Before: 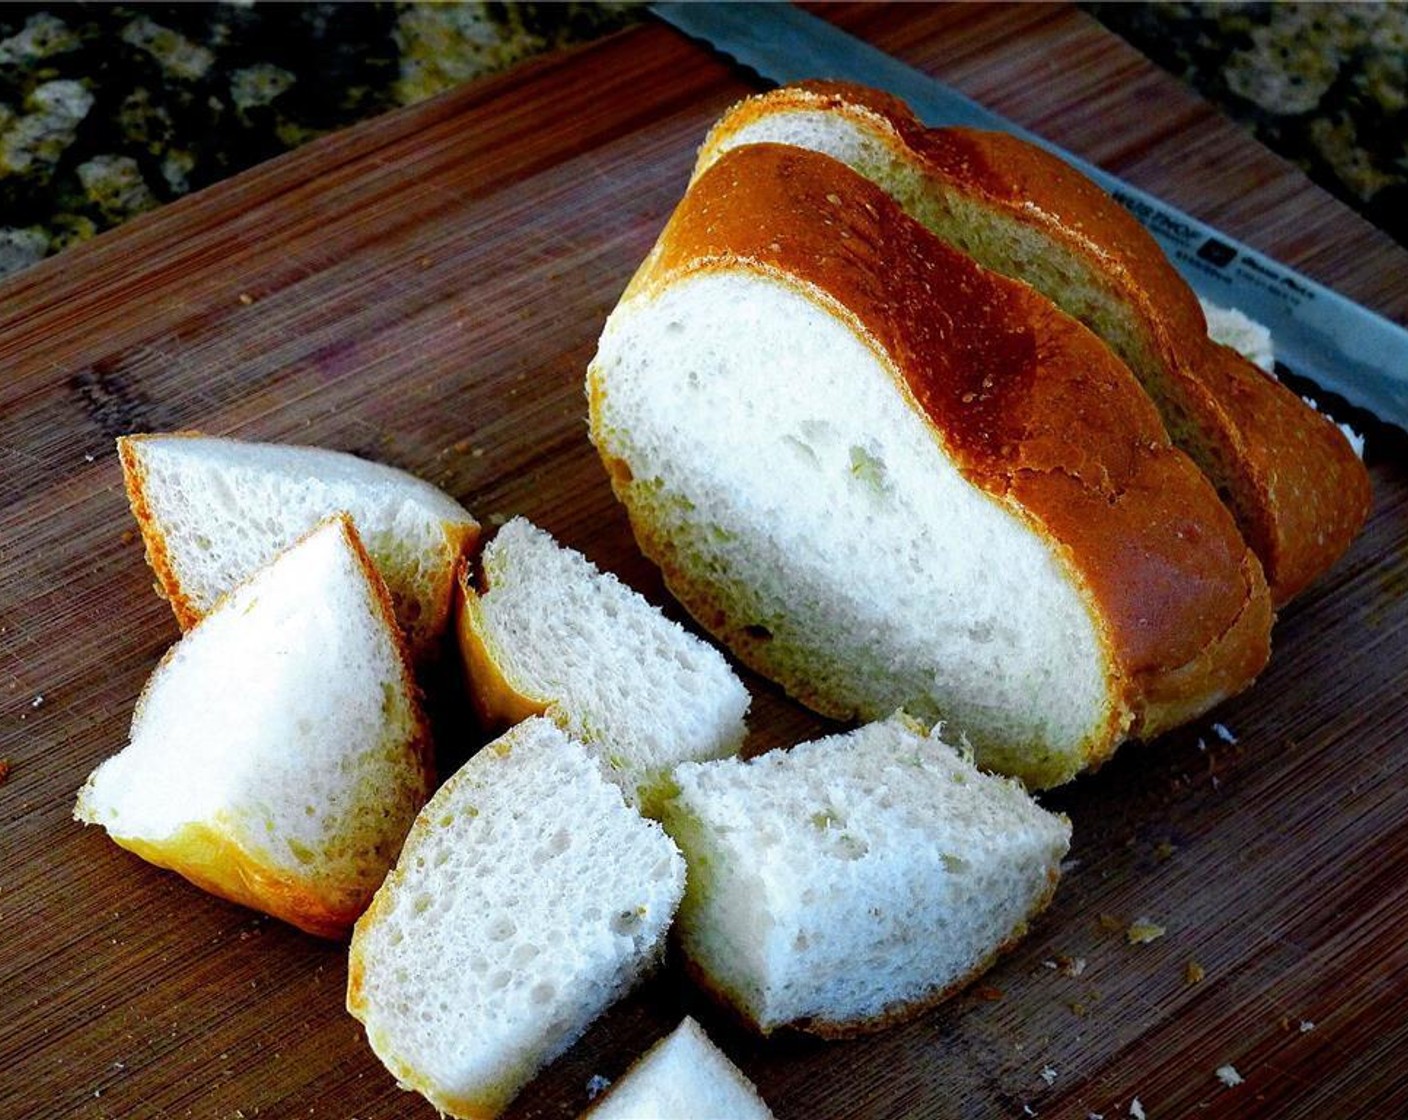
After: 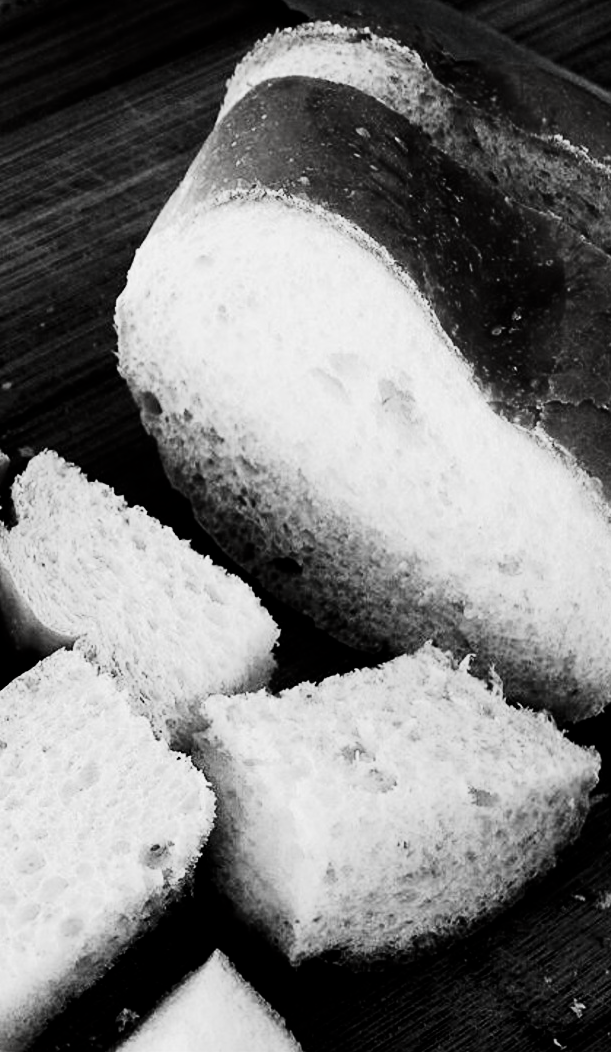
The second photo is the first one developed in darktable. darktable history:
contrast brightness saturation: contrast -0.037, brightness -0.603, saturation -0.991
crop: left 33.454%, top 6.038%, right 23.138%
base curve: curves: ch0 [(0, 0) (0, 0.001) (0.001, 0.001) (0.004, 0.002) (0.007, 0.004) (0.015, 0.013) (0.033, 0.045) (0.052, 0.096) (0.075, 0.17) (0.099, 0.241) (0.163, 0.42) (0.219, 0.55) (0.259, 0.616) (0.327, 0.722) (0.365, 0.765) (0.522, 0.873) (0.547, 0.881) (0.689, 0.919) (0.826, 0.952) (1, 1)], preserve colors none
